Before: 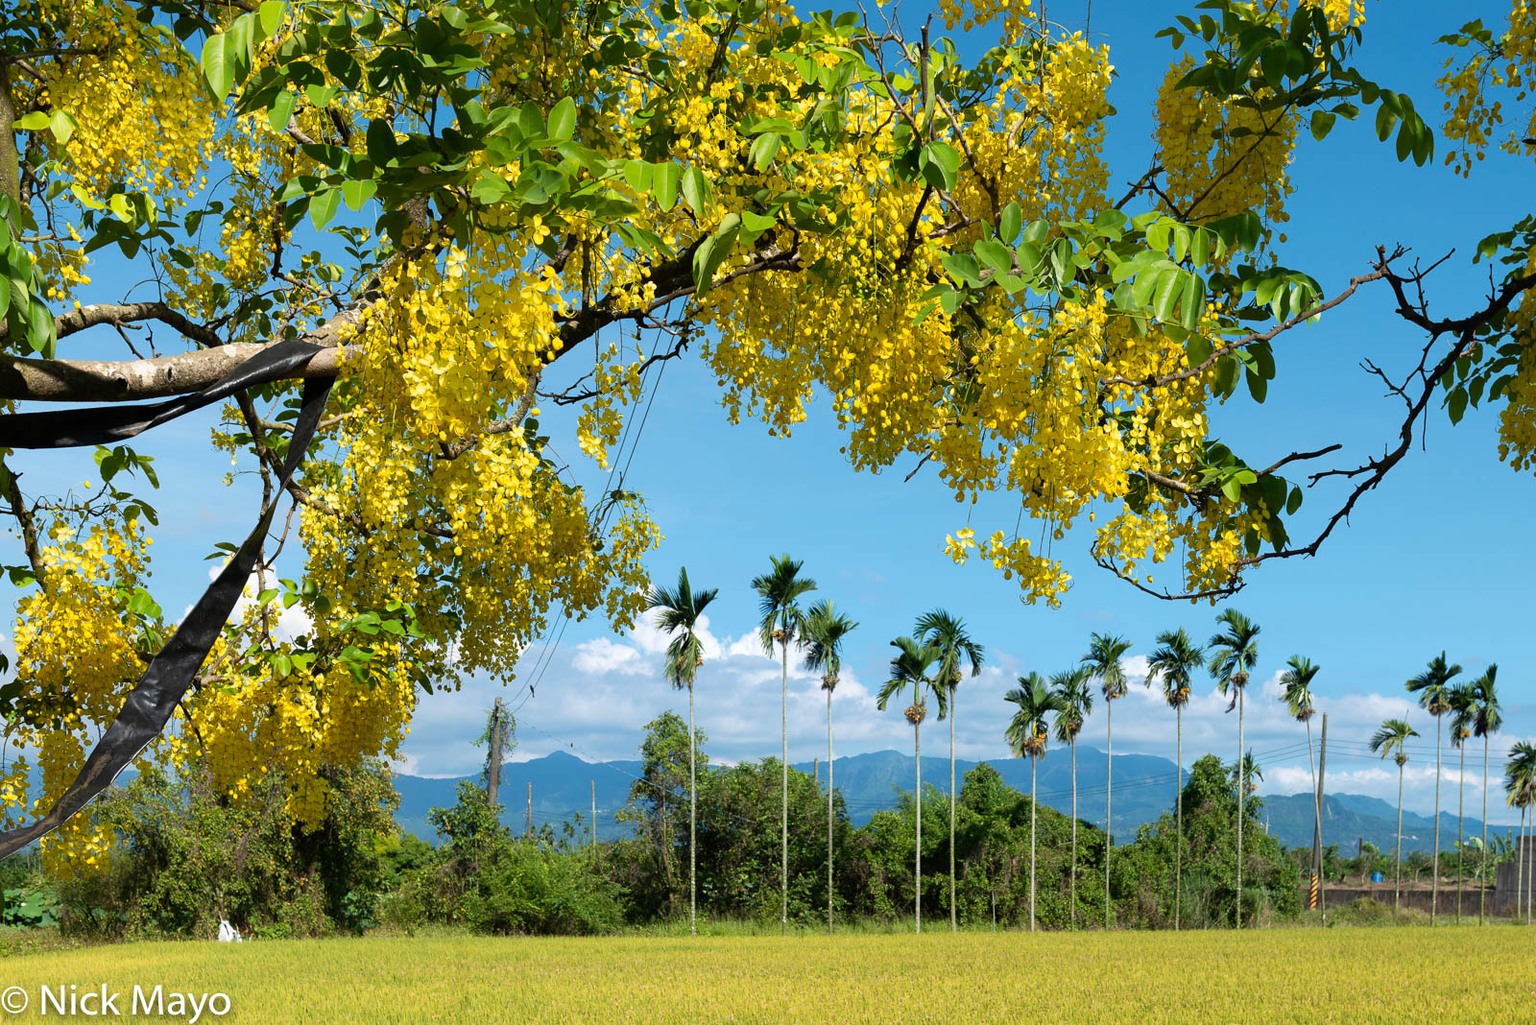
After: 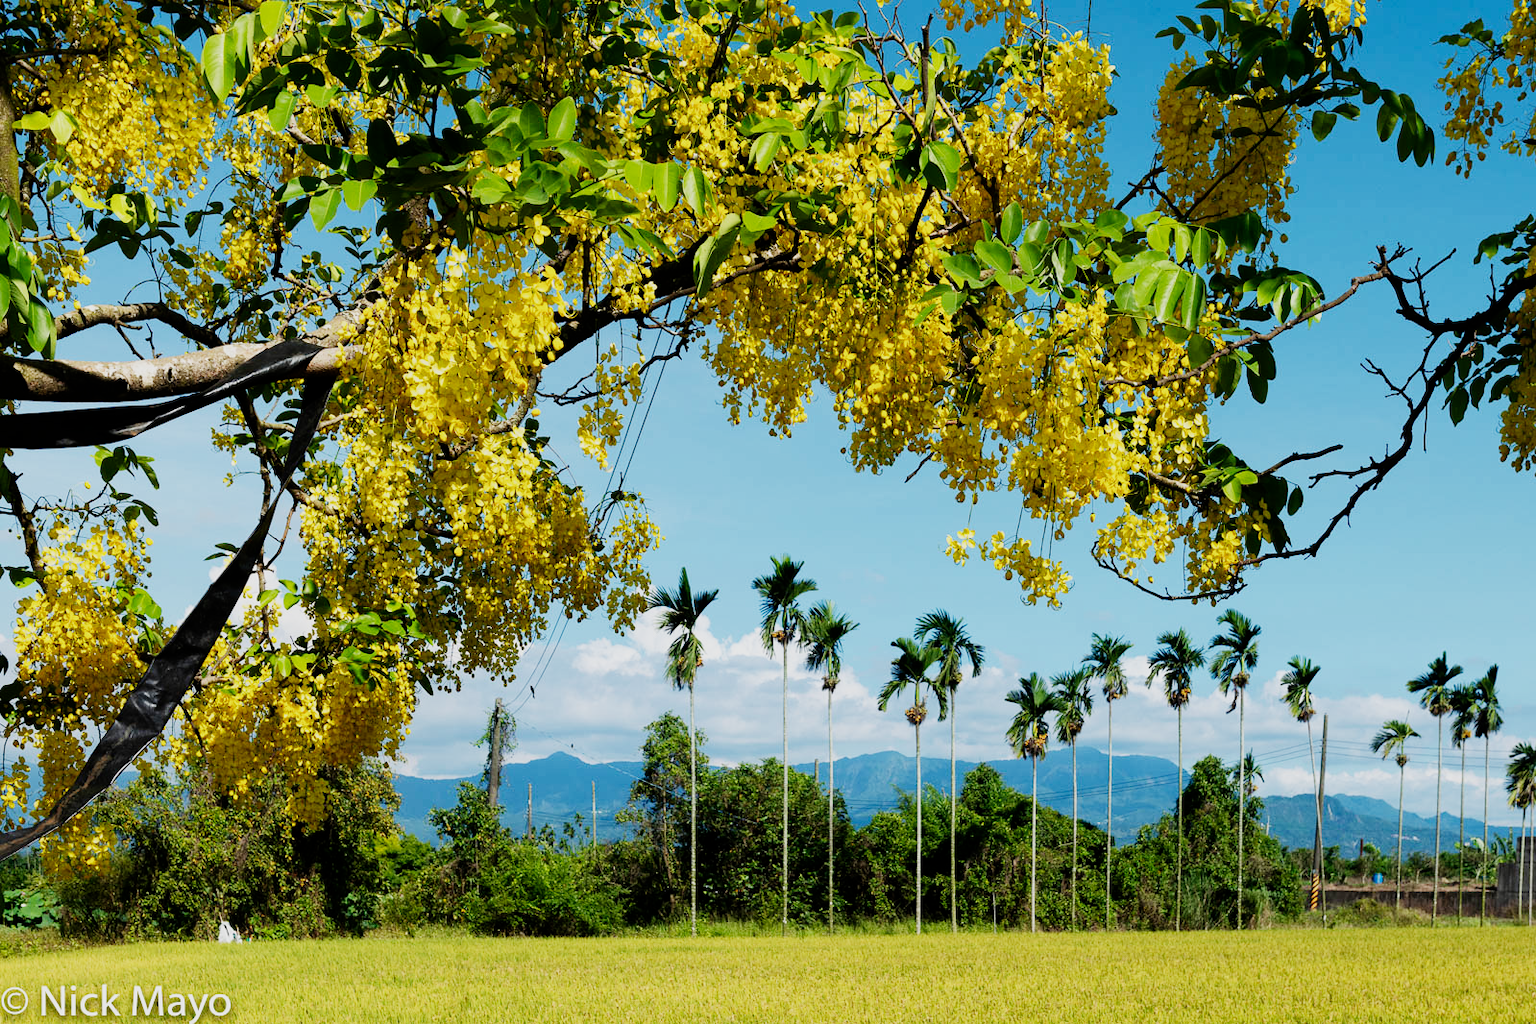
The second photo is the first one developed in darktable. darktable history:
crop: top 0.05%, bottom 0.098%
sigmoid: contrast 1.8, skew -0.2, preserve hue 0%, red attenuation 0.1, red rotation 0.035, green attenuation 0.1, green rotation -0.017, blue attenuation 0.15, blue rotation -0.052, base primaries Rec2020
local contrast: mode bilateral grid, contrast 10, coarseness 25, detail 115%, midtone range 0.2
